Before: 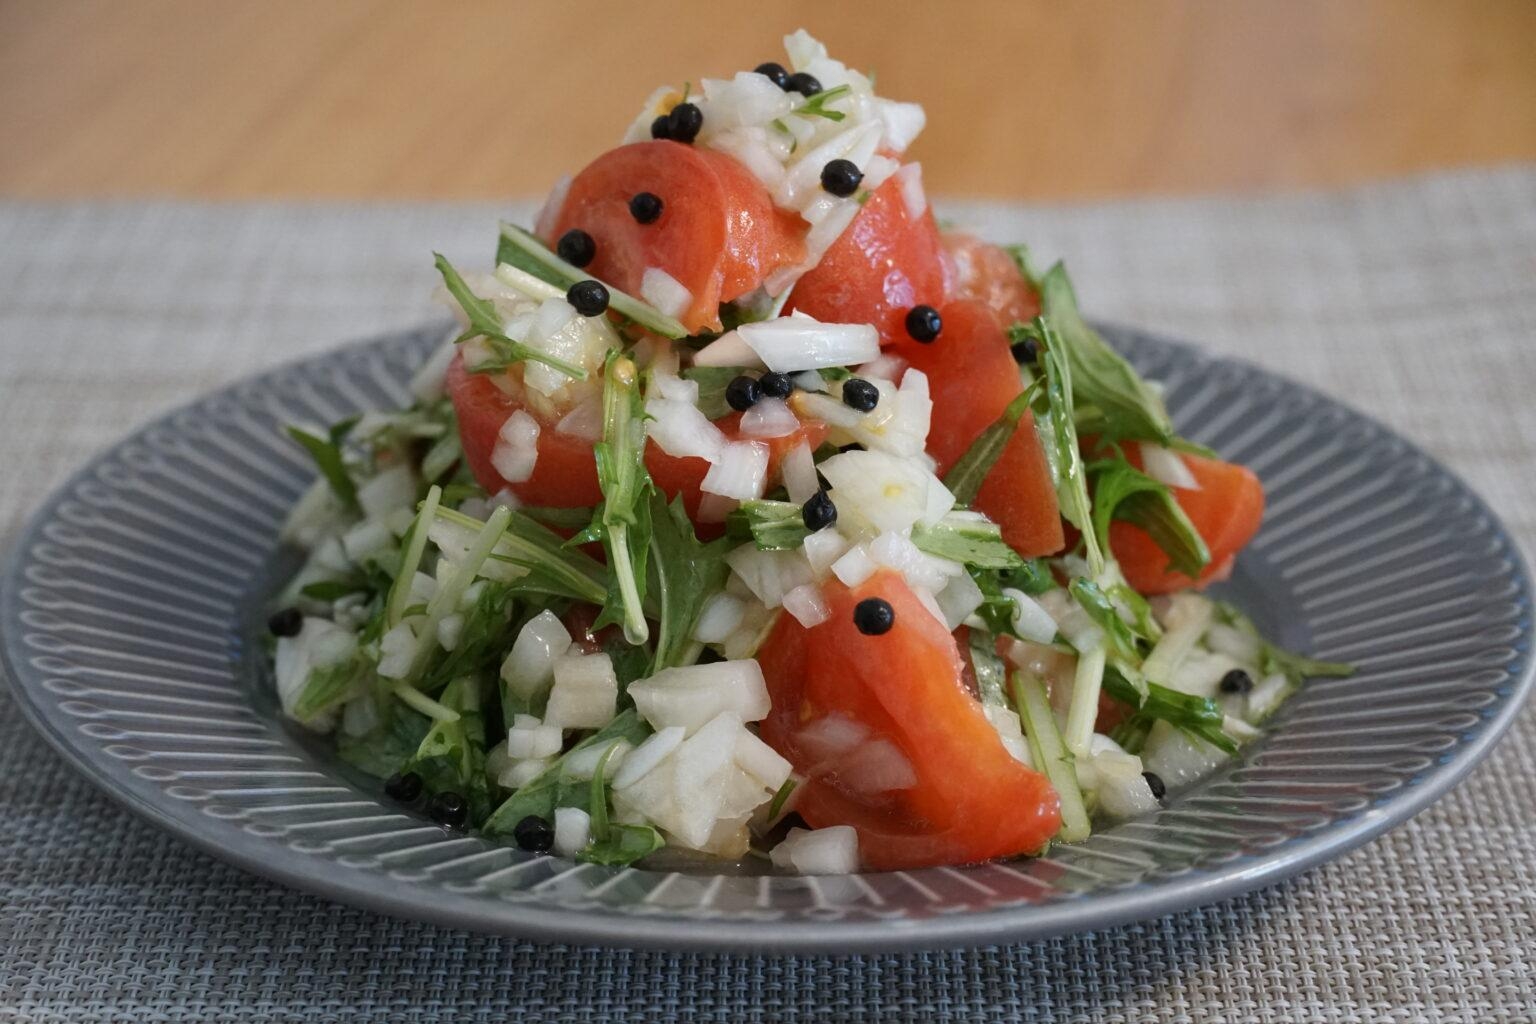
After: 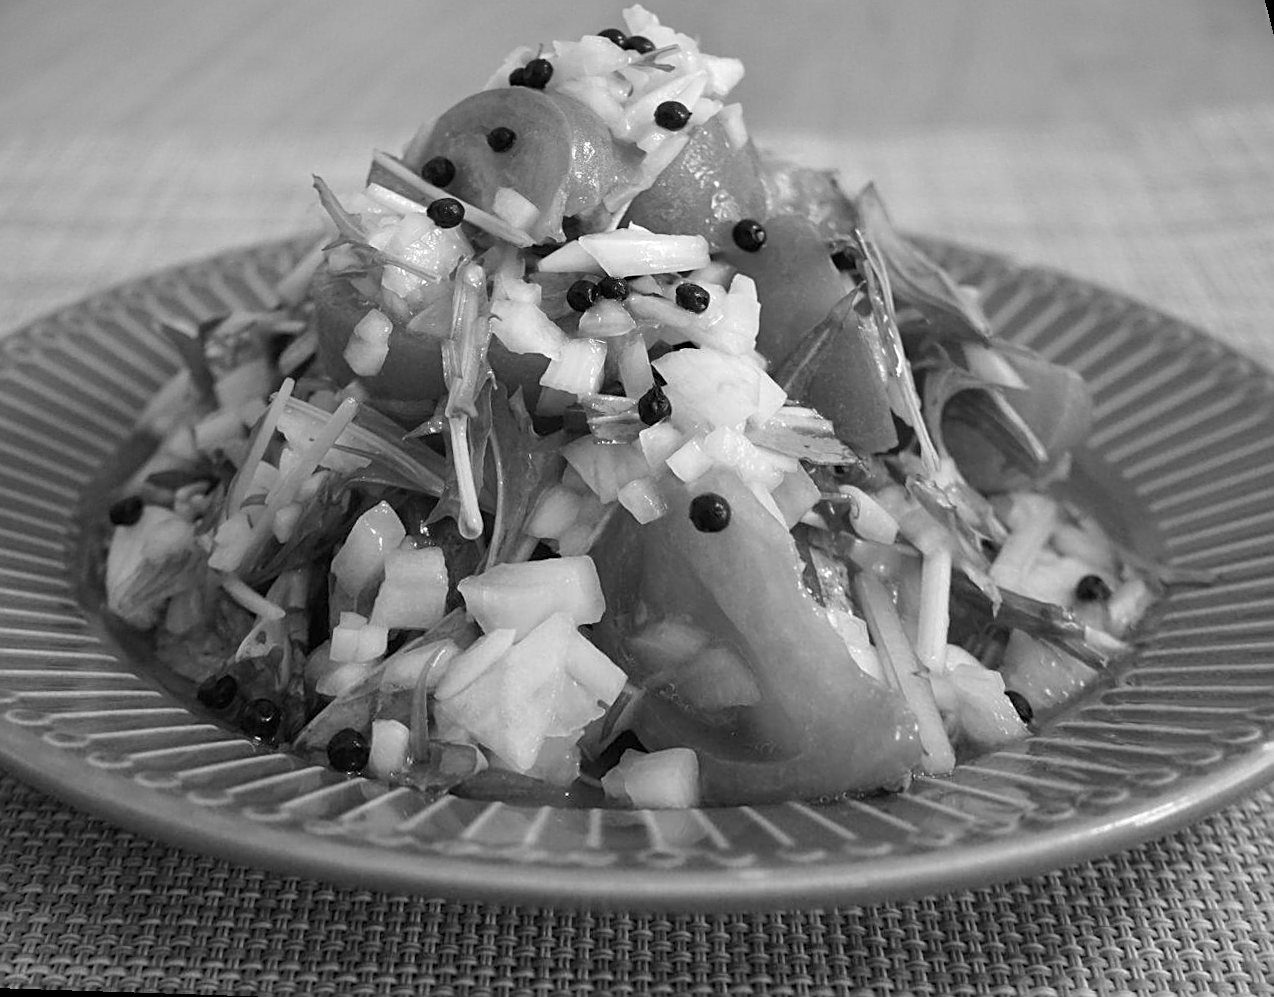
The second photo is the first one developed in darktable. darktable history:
rotate and perspective: rotation 0.72°, lens shift (vertical) -0.352, lens shift (horizontal) -0.051, crop left 0.152, crop right 0.859, crop top 0.019, crop bottom 0.964
sharpen: on, module defaults
color balance rgb: perceptual saturation grading › global saturation 20%, perceptual saturation grading › highlights -50%, perceptual saturation grading › shadows 30%, perceptual brilliance grading › global brilliance 10%, perceptual brilliance grading › shadows 15%
monochrome: a 73.58, b 64.21
